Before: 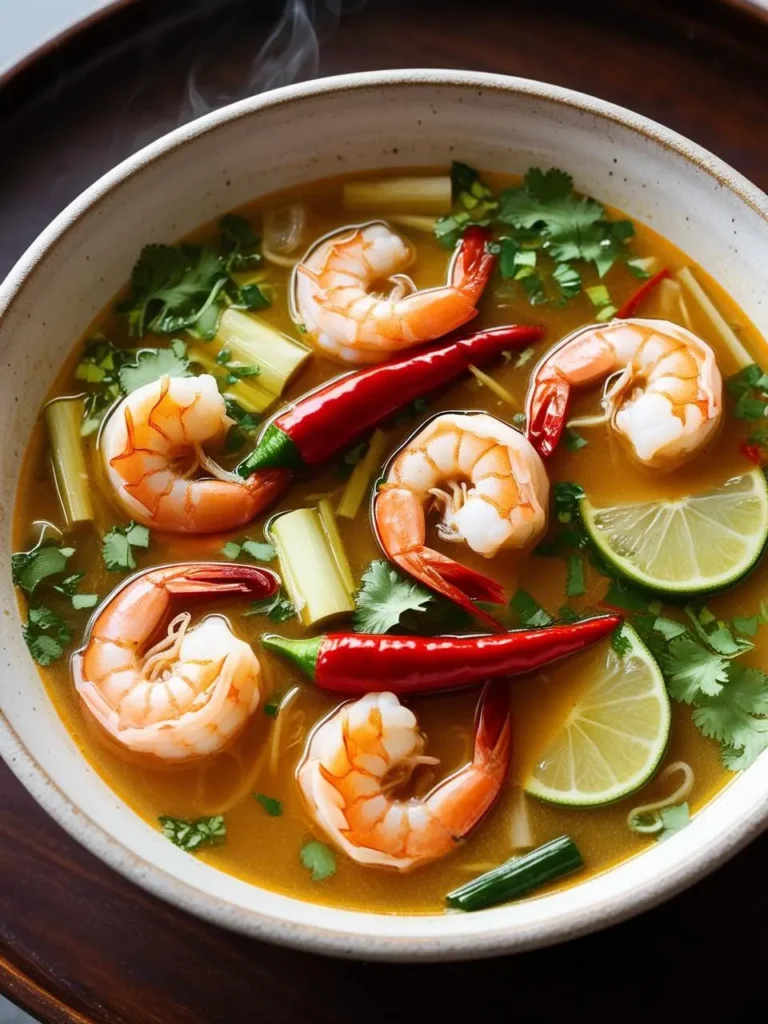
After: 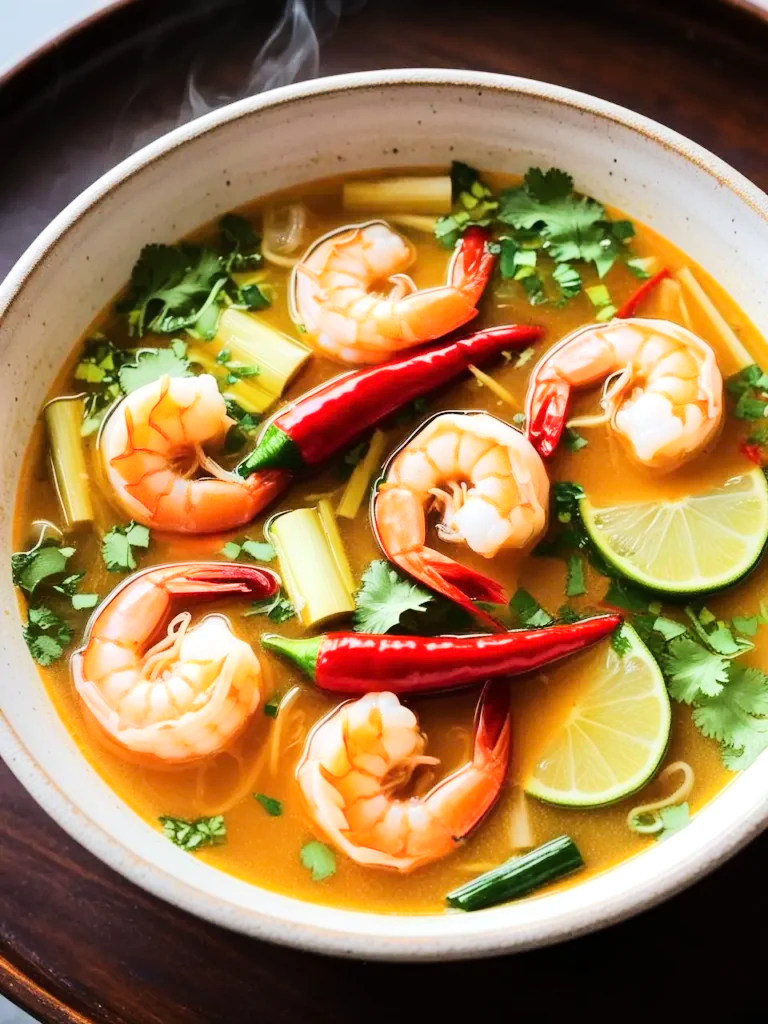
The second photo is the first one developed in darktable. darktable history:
tone equalizer: -7 EV 0.151 EV, -6 EV 0.597 EV, -5 EV 1.16 EV, -4 EV 1.31 EV, -3 EV 1.12 EV, -2 EV 0.6 EV, -1 EV 0.151 EV, edges refinement/feathering 500, mask exposure compensation -1.57 EV, preserve details no
